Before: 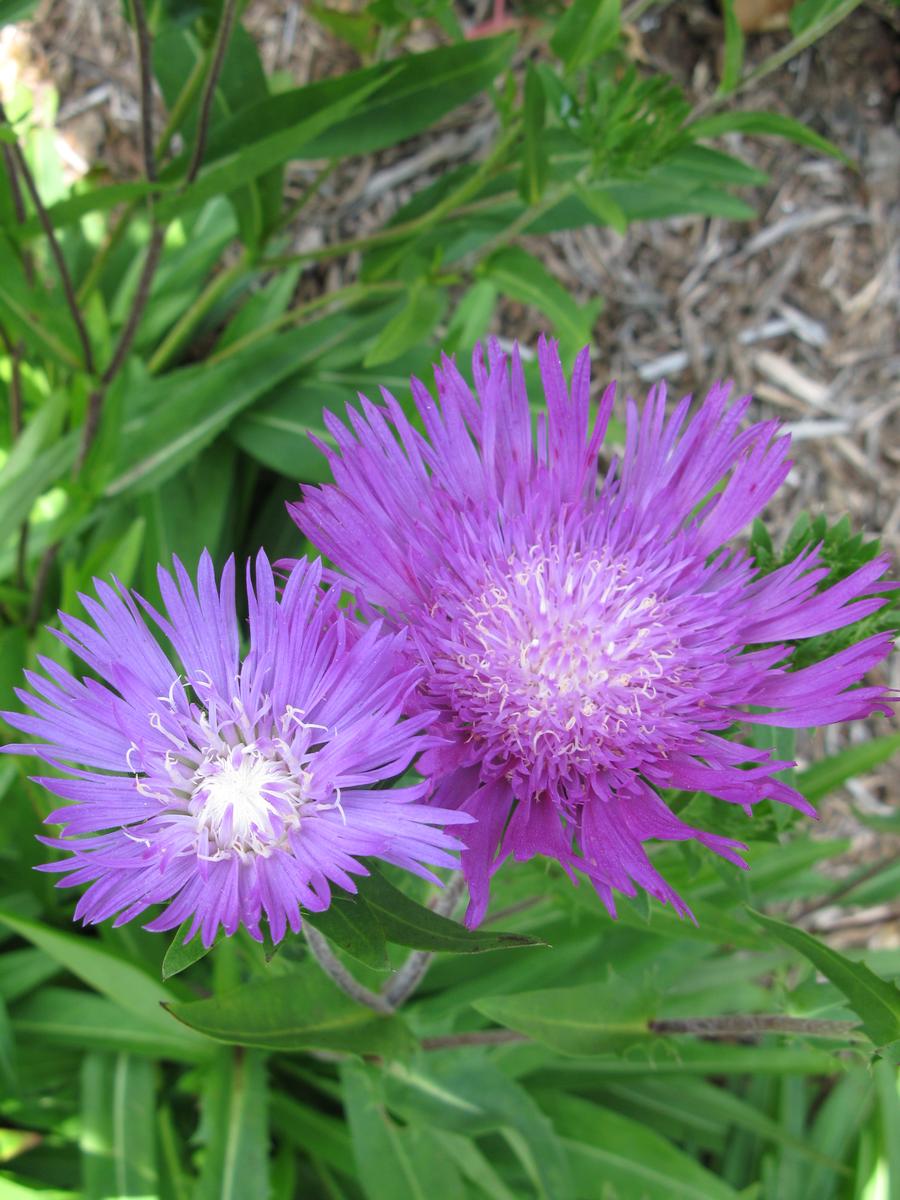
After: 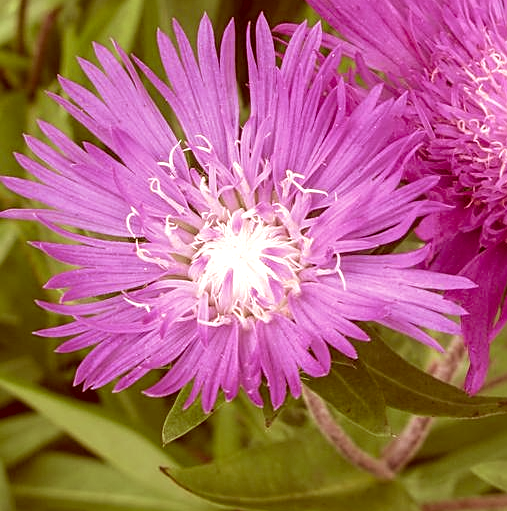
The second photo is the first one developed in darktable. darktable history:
sharpen: on, module defaults
velvia: on, module defaults
crop: top 44.626%, right 43.644%, bottom 12.771%
color correction: highlights a* 9.15, highlights b* 8.9, shadows a* 39.78, shadows b* 39.38, saturation 0.769
local contrast: detail 130%
